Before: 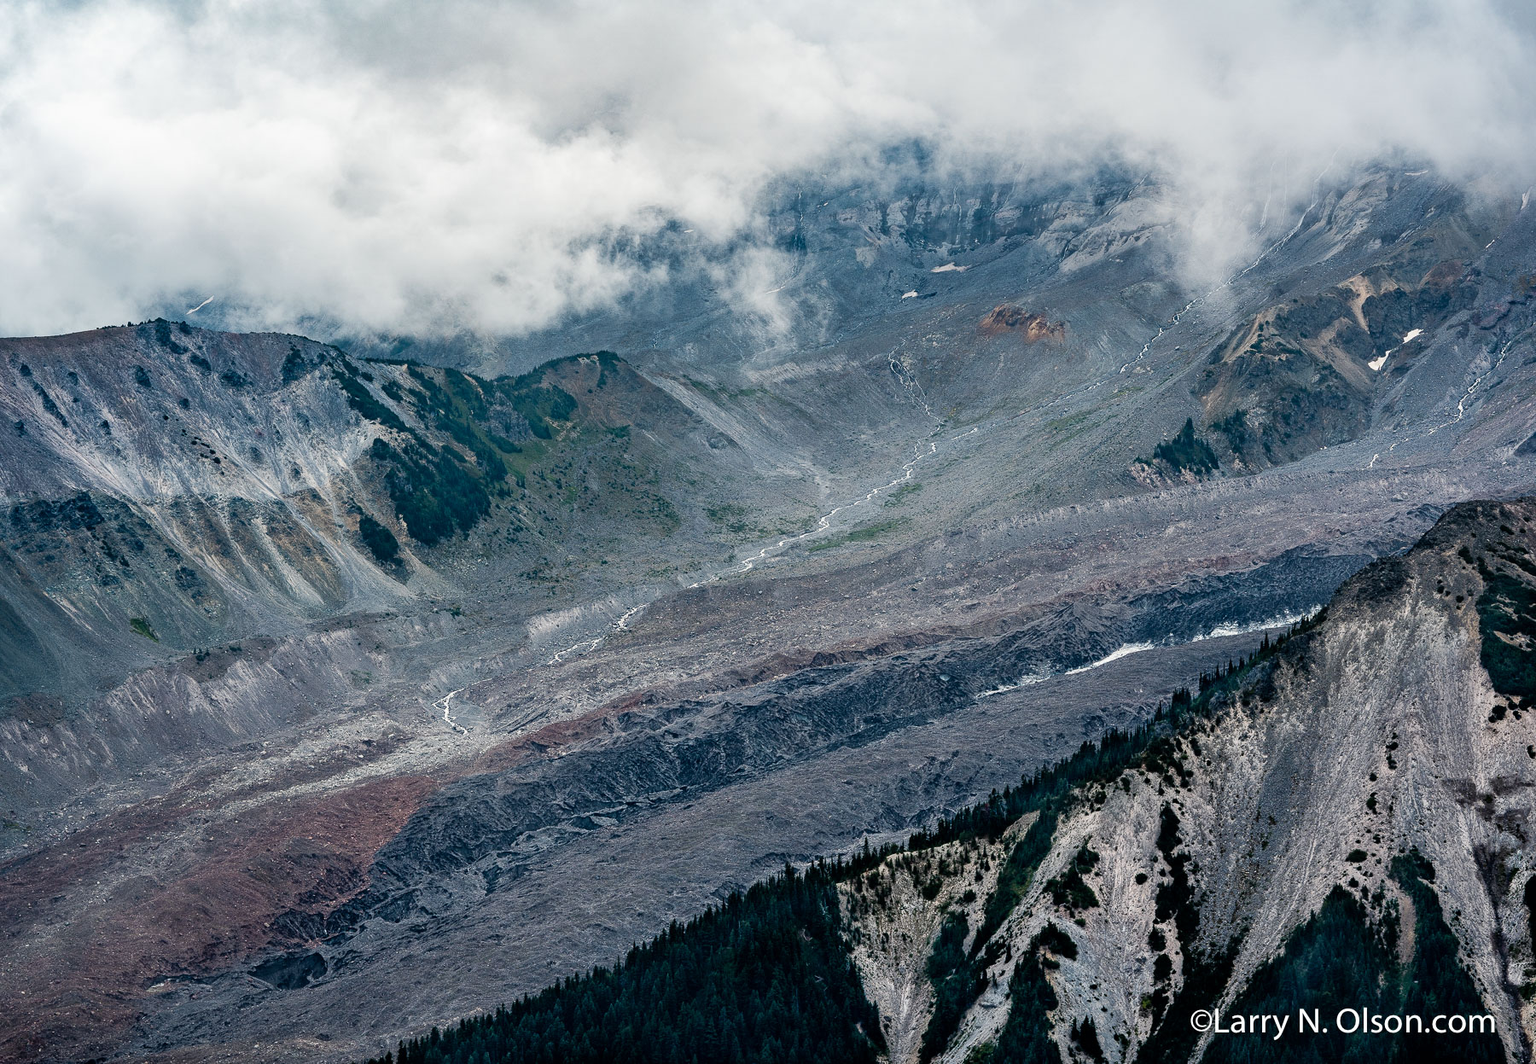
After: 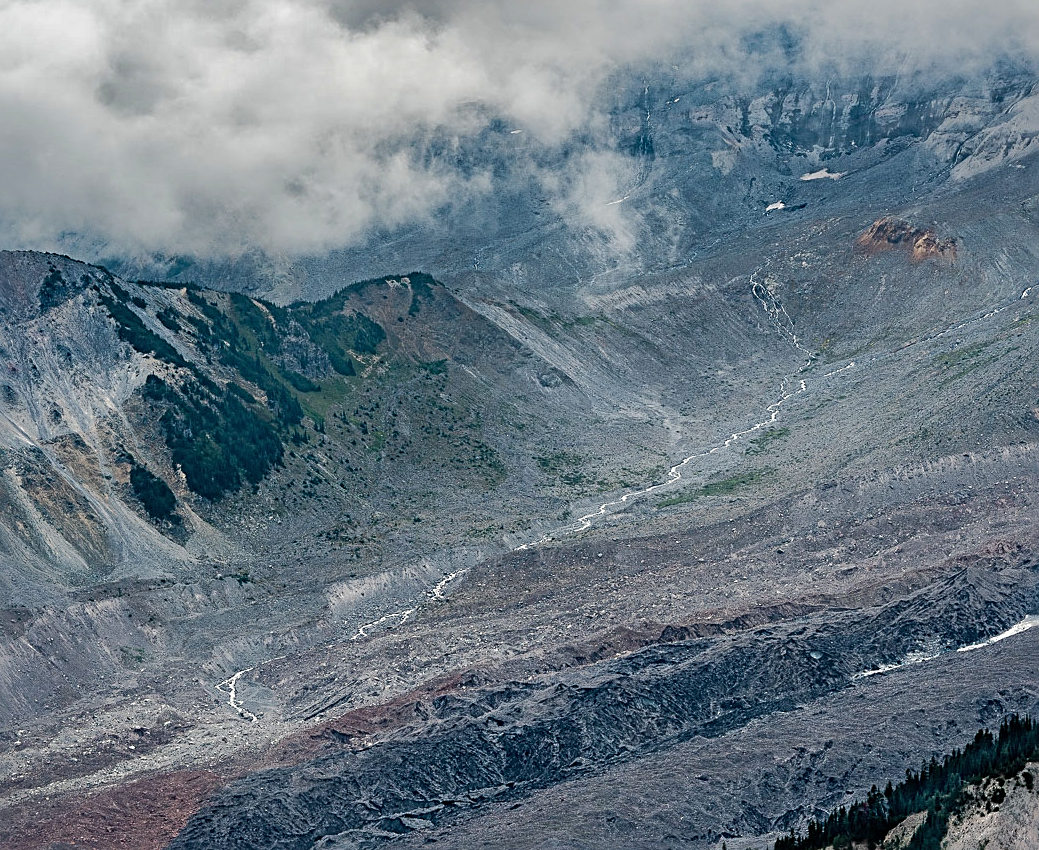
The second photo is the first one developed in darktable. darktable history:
shadows and highlights: shadows 25, highlights -70
sharpen: radius 3.119
crop: left 16.202%, top 11.208%, right 26.045%, bottom 20.557%
